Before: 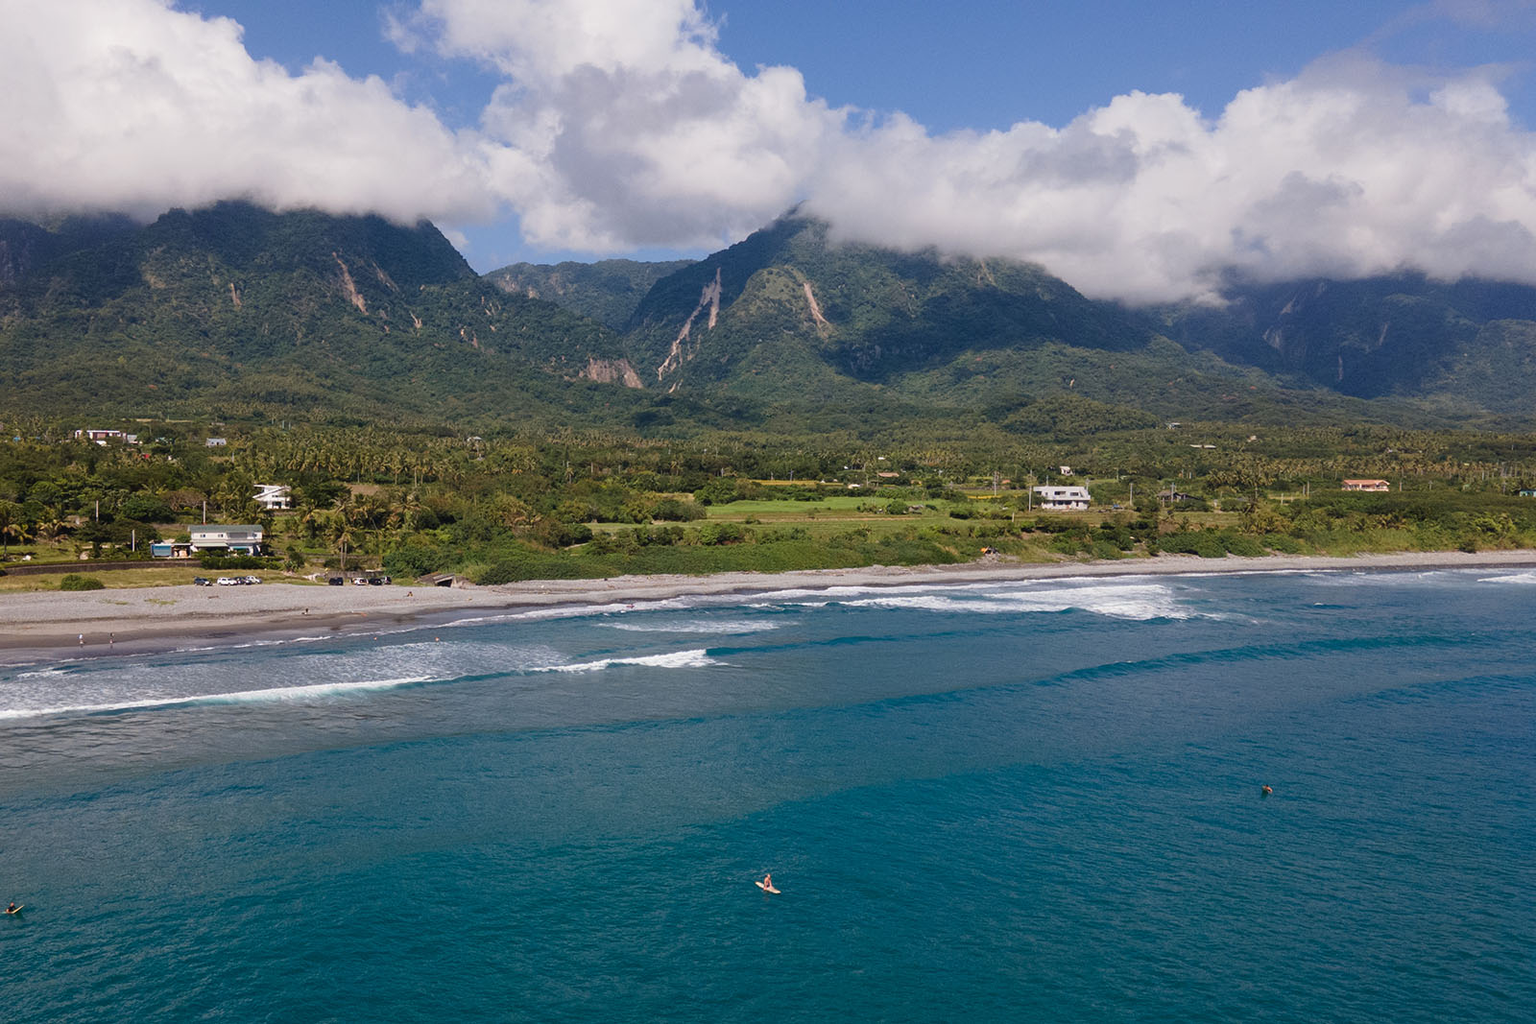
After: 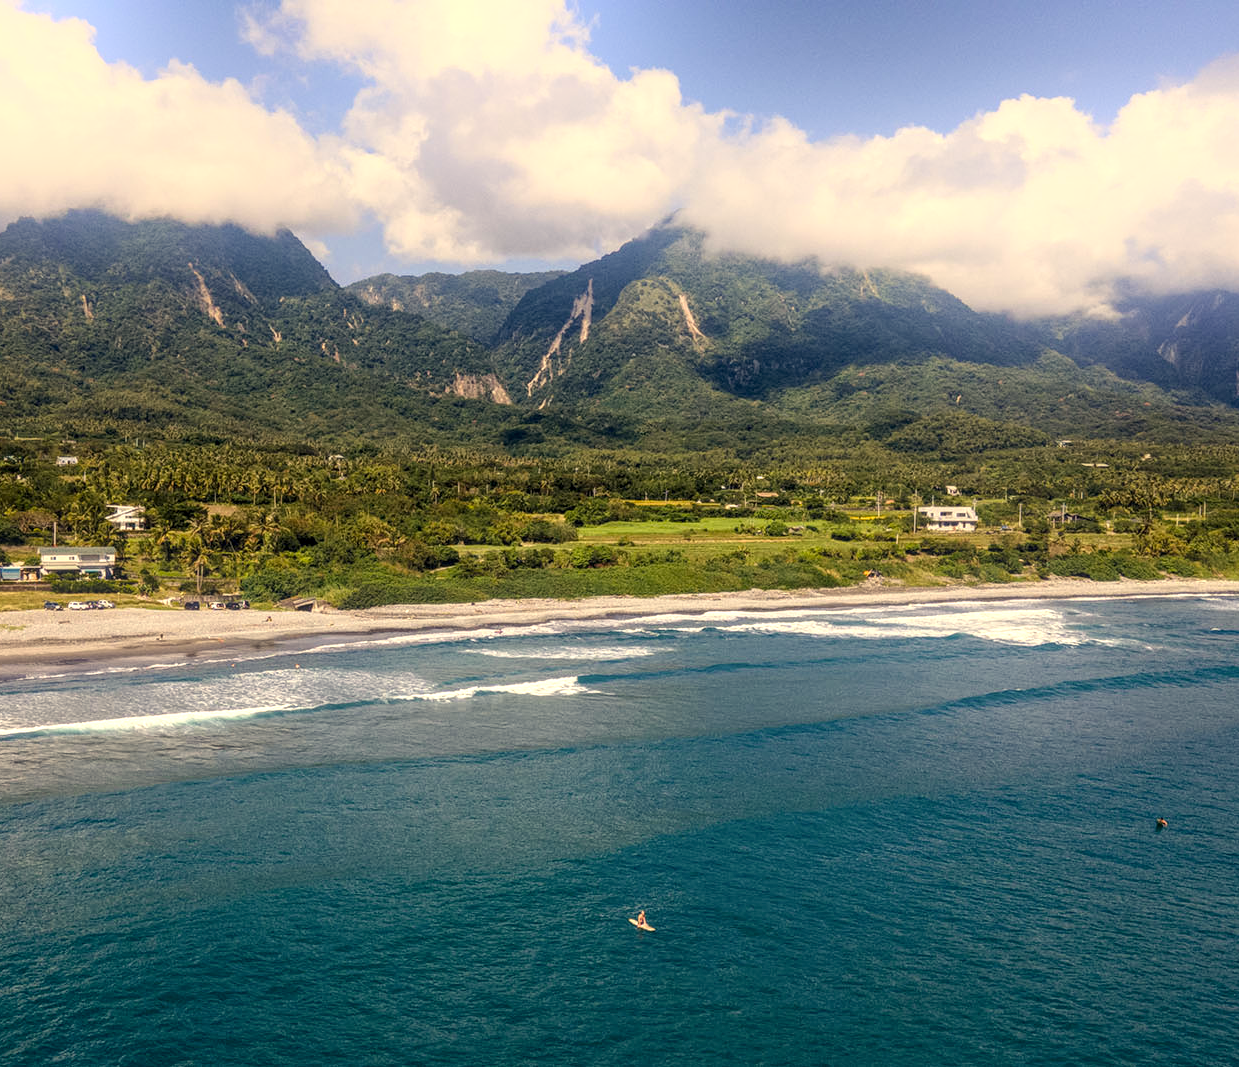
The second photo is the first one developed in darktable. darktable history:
color balance rgb: perceptual saturation grading › global saturation 10%, global vibrance 10%
crop: left 9.88%, right 12.664%
color correction: highlights a* 2.72, highlights b* 22.8
bloom: on, module defaults
local contrast: highlights 12%, shadows 38%, detail 183%, midtone range 0.471
